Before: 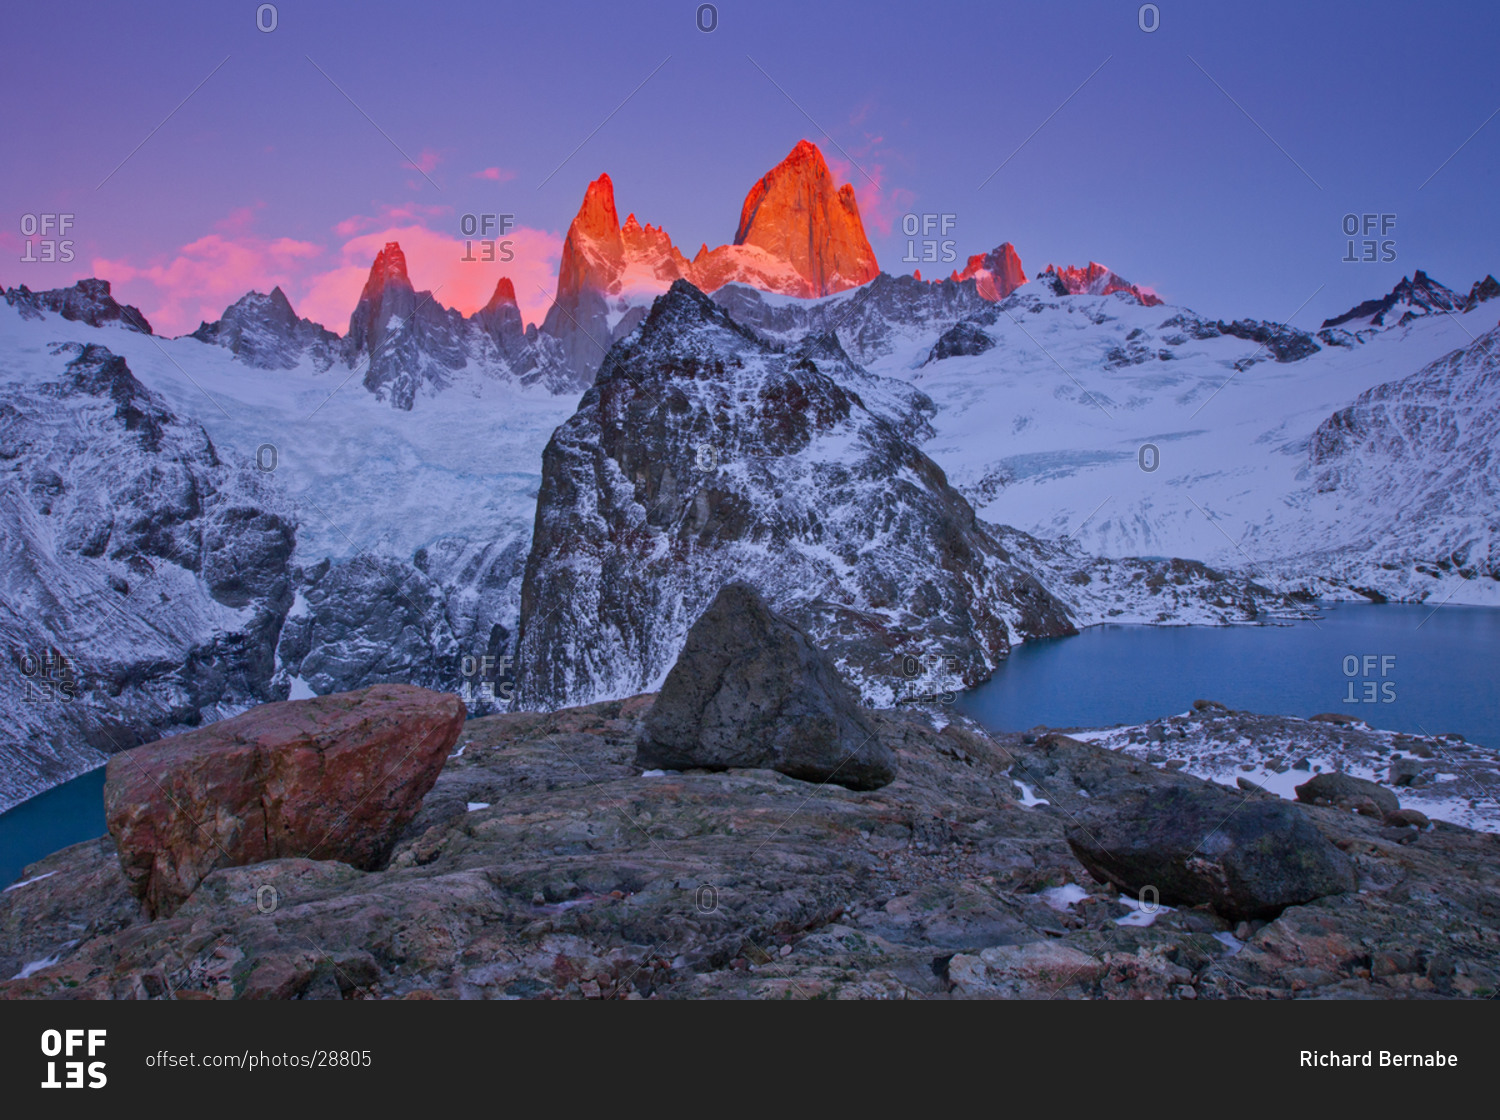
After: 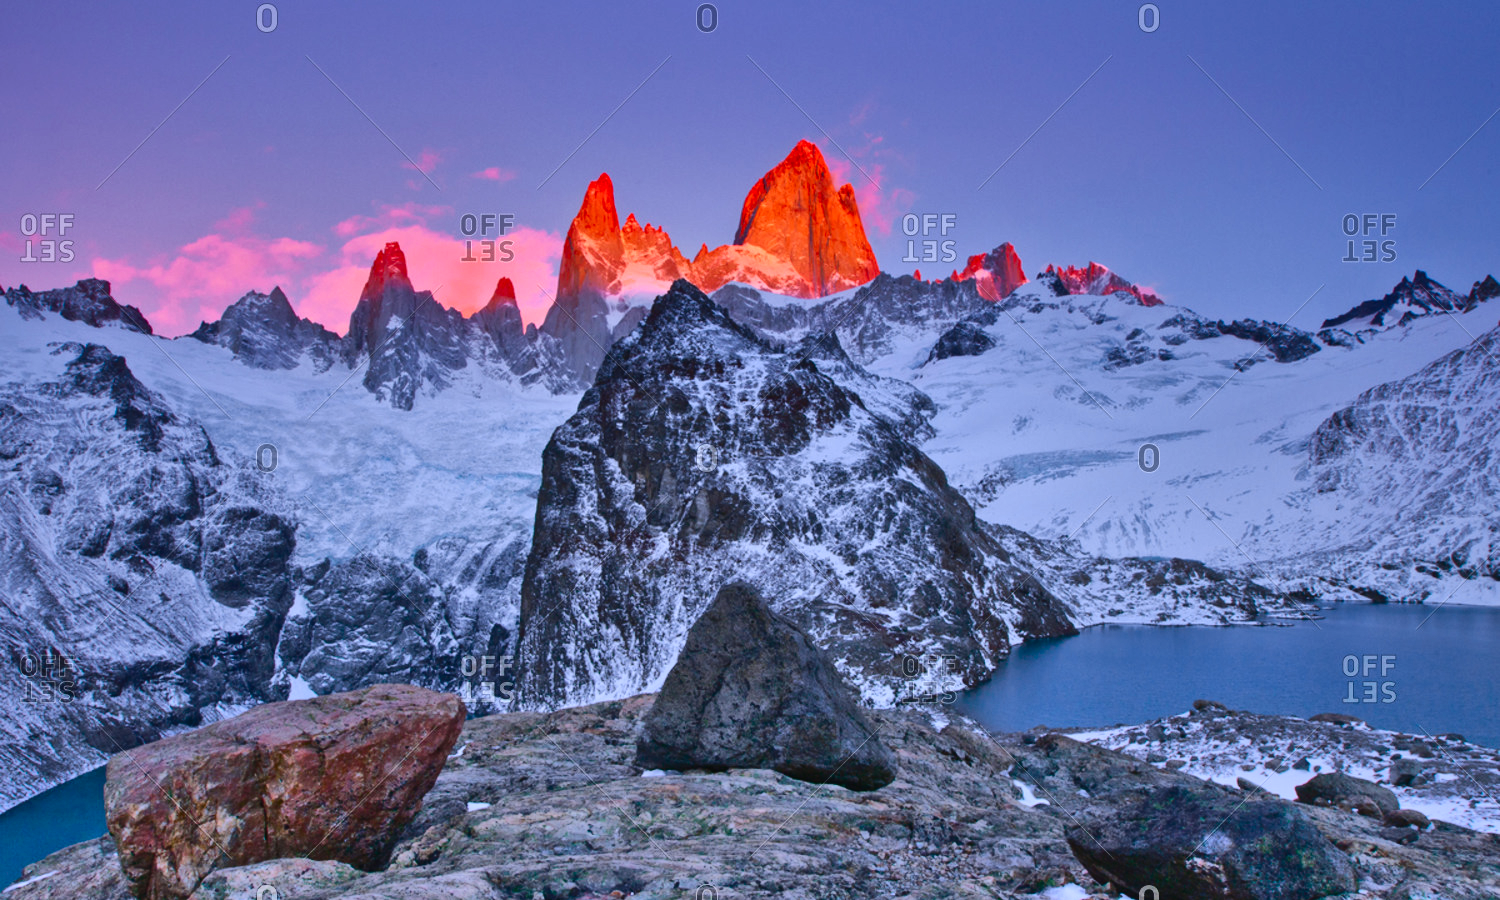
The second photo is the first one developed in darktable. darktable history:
crop: bottom 19.587%
shadows and highlights: radius 123.95, shadows 98.35, white point adjustment -3.03, highlights -99.06, soften with gaussian
tone curve: curves: ch0 [(0, 0.018) (0.162, 0.128) (0.434, 0.478) (0.667, 0.785) (0.819, 0.943) (1, 0.991)]; ch1 [(0, 0) (0.402, 0.36) (0.476, 0.449) (0.506, 0.505) (0.523, 0.518) (0.582, 0.586) (0.641, 0.668) (0.7, 0.741) (1, 1)]; ch2 [(0, 0) (0.416, 0.403) (0.483, 0.472) (0.503, 0.505) (0.521, 0.519) (0.547, 0.561) (0.597, 0.643) (0.699, 0.759) (0.997, 0.858)], color space Lab, independent channels, preserve colors none
